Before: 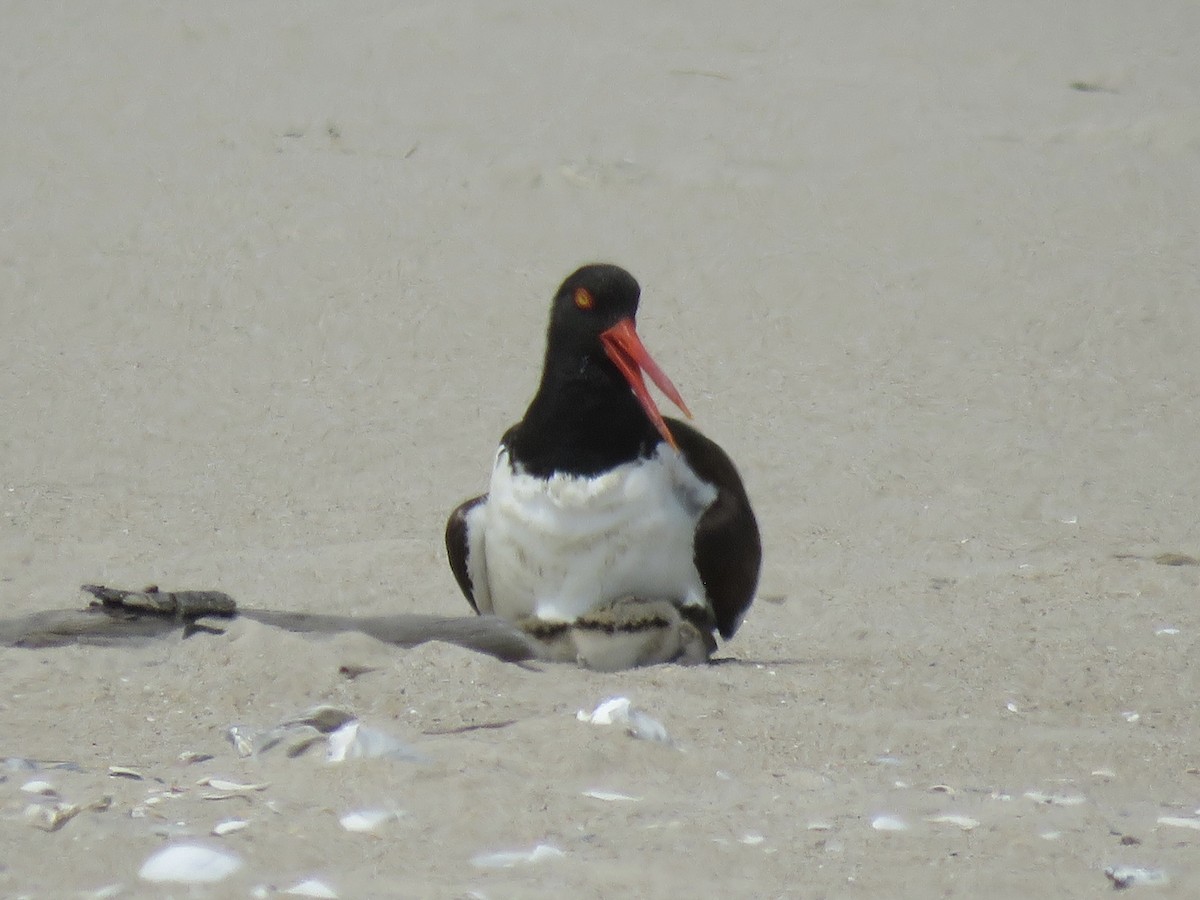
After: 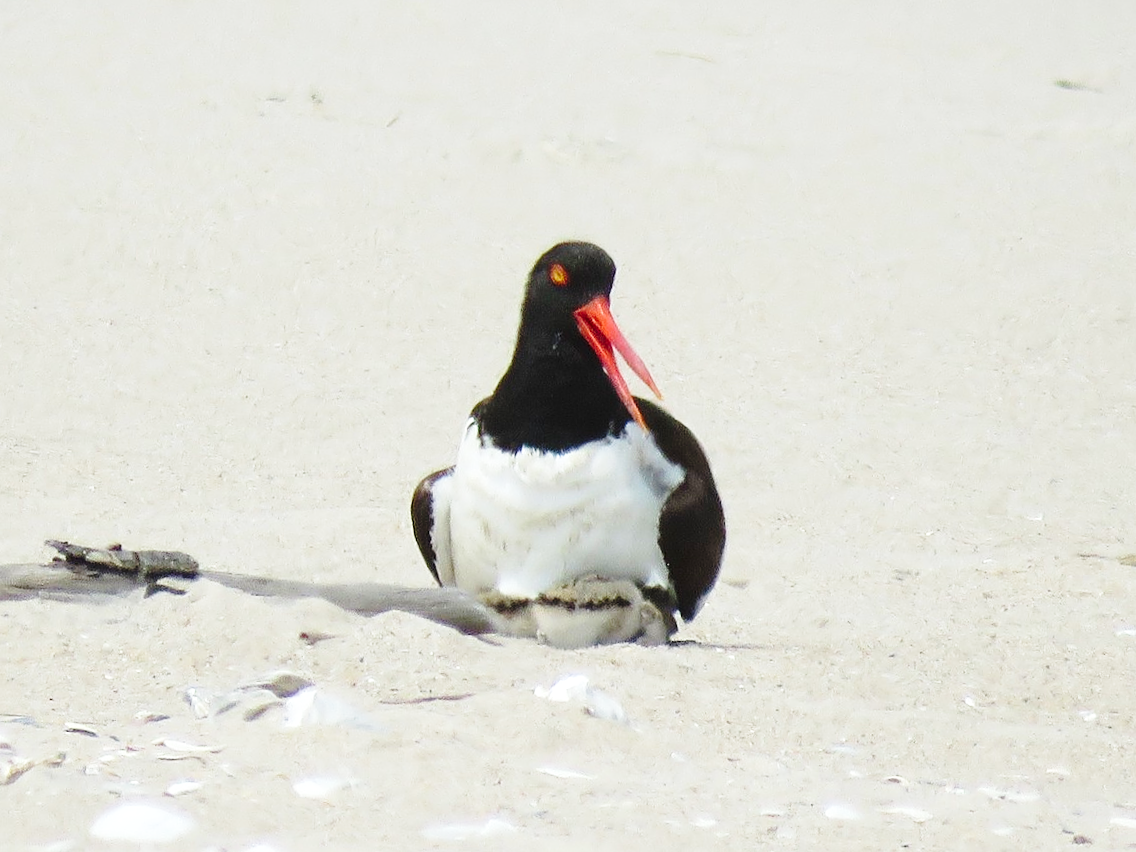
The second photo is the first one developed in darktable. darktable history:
crop and rotate: angle -2.44°
sharpen: on, module defaults
base curve: curves: ch0 [(0, 0) (0.028, 0.03) (0.121, 0.232) (0.46, 0.748) (0.859, 0.968) (1, 1)], preserve colors none
exposure: black level correction 0, exposure 0.394 EV, compensate highlight preservation false
